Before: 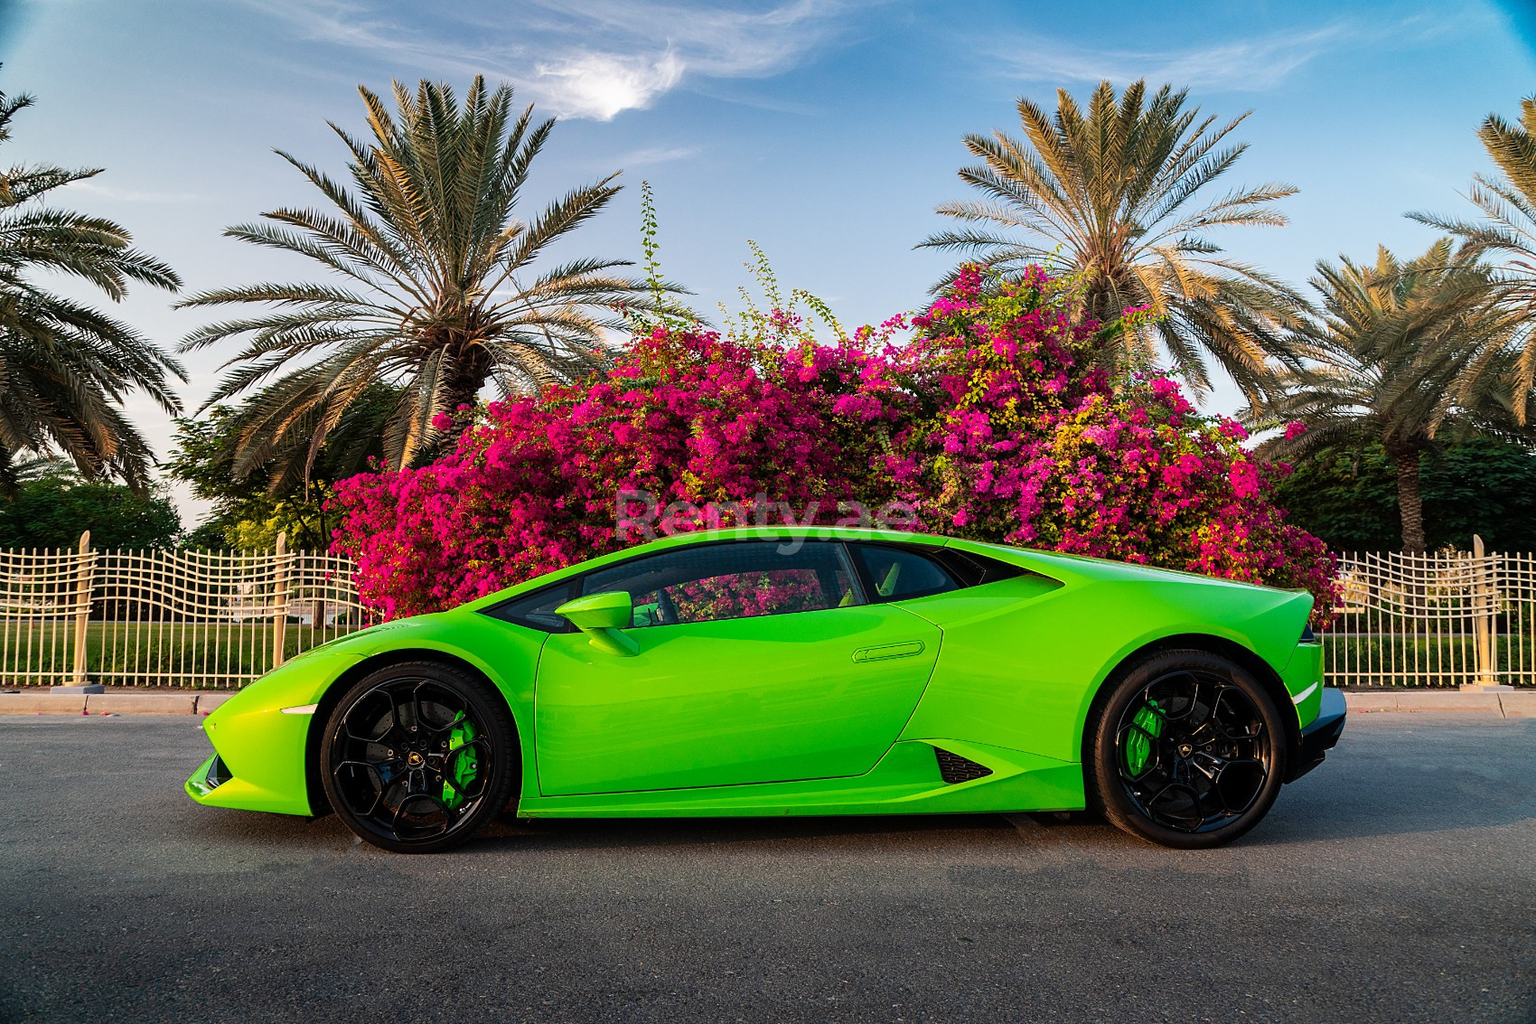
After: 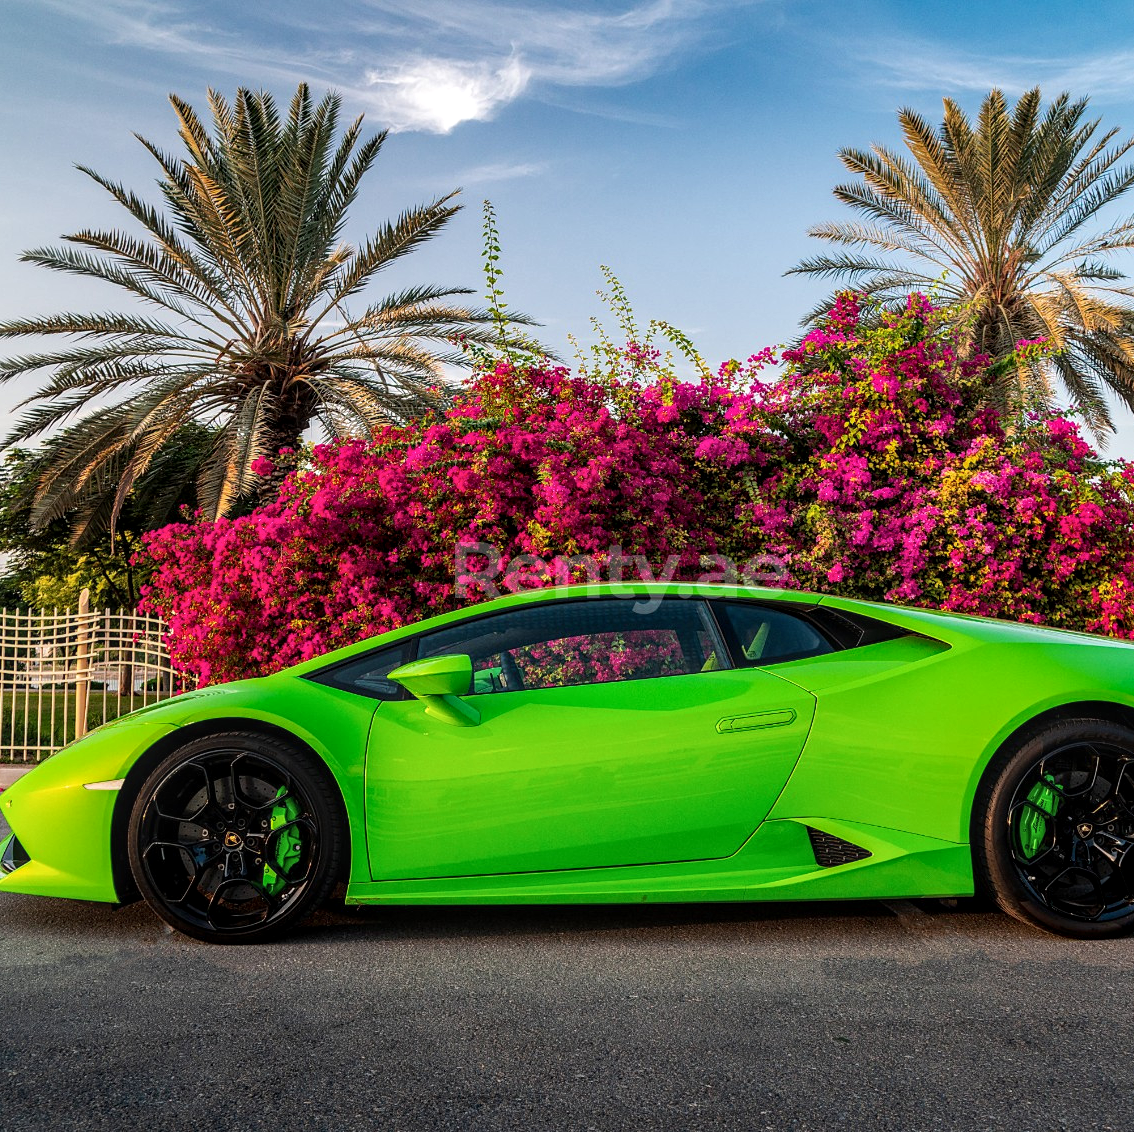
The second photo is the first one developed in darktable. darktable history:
crop and rotate: left 13.39%, right 19.871%
local contrast: detail 130%
